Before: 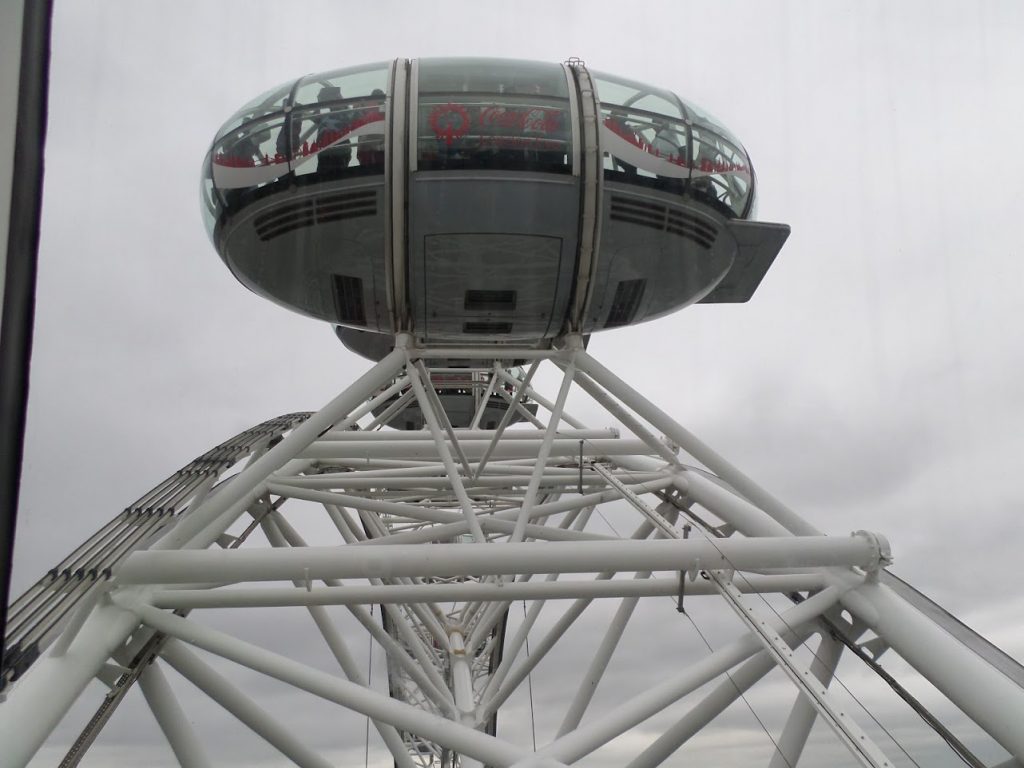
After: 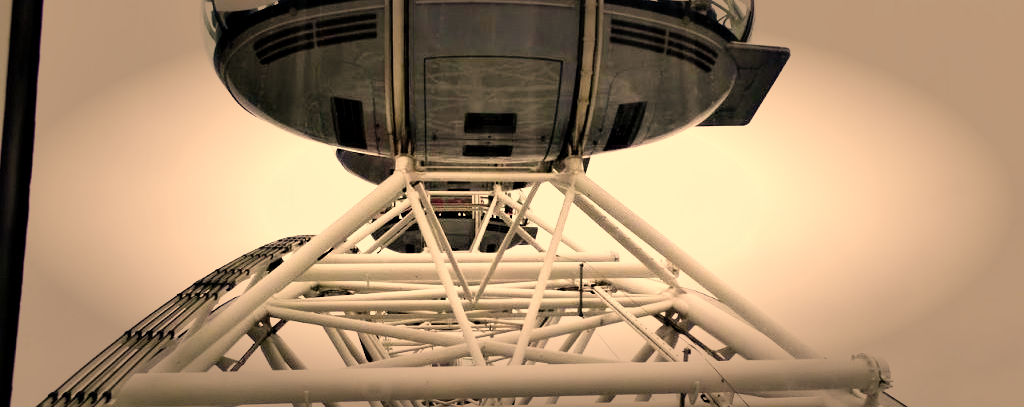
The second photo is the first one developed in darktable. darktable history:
vignetting: fall-off start 48.34%, brightness -0.649, saturation -0.012, automatic ratio true, width/height ratio 1.285, unbound false
contrast equalizer: y [[0.6 ×6], [0.55 ×6], [0 ×6], [0 ×6], [0 ×6]]
base curve: curves: ch0 [(0, 0) (0.012, 0.01) (0.073, 0.168) (0.31, 0.711) (0.645, 0.957) (1, 1)], preserve colors none
crop and rotate: top 23.119%, bottom 23.823%
color correction: highlights a* 14.97, highlights b* 31.95
